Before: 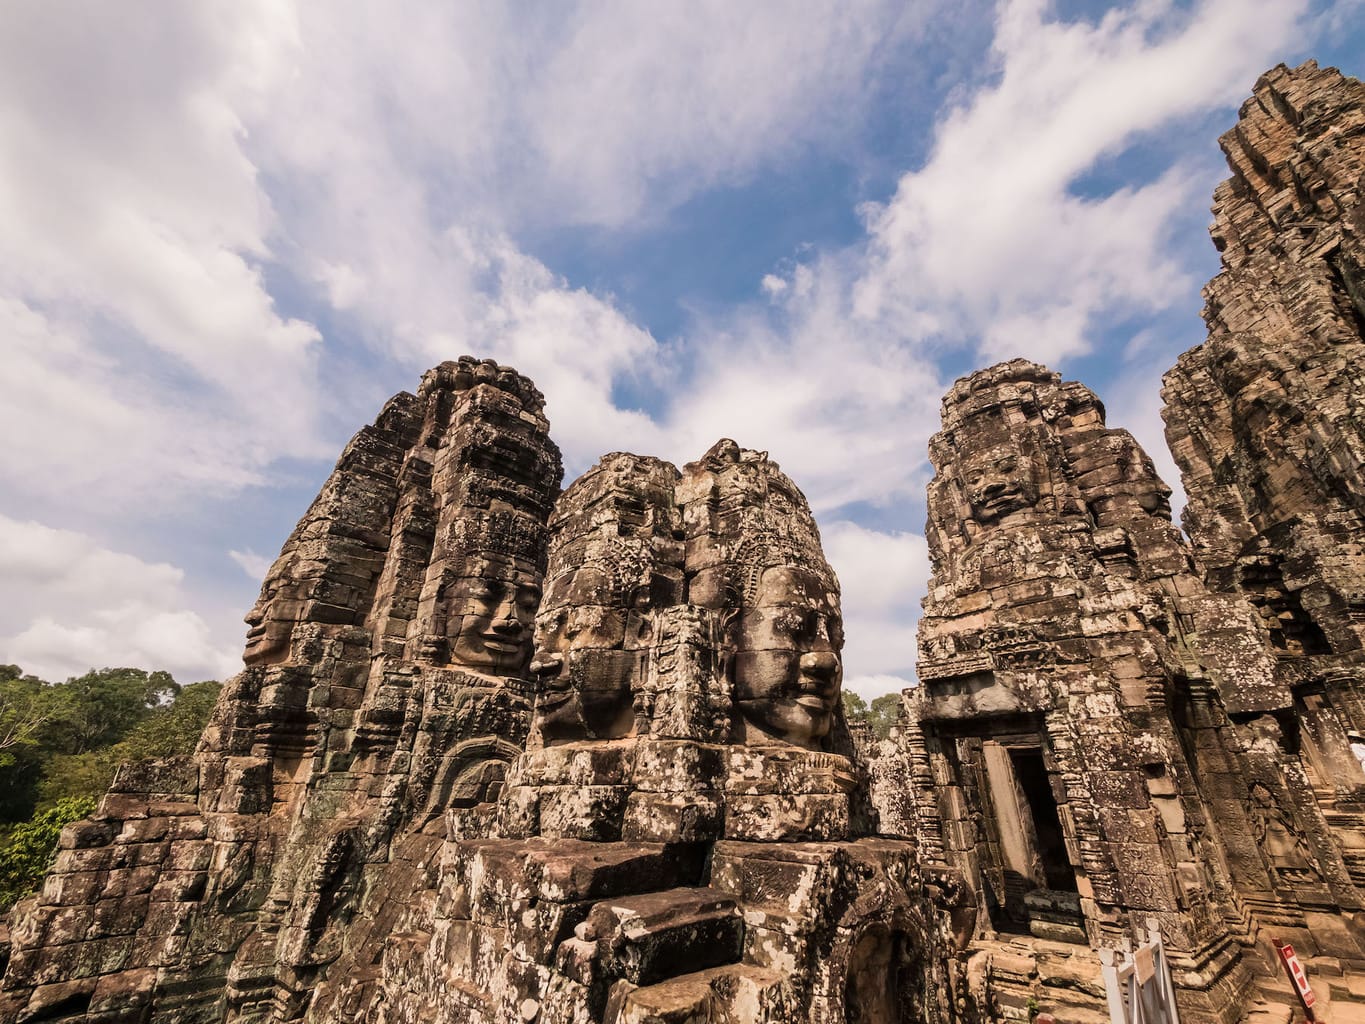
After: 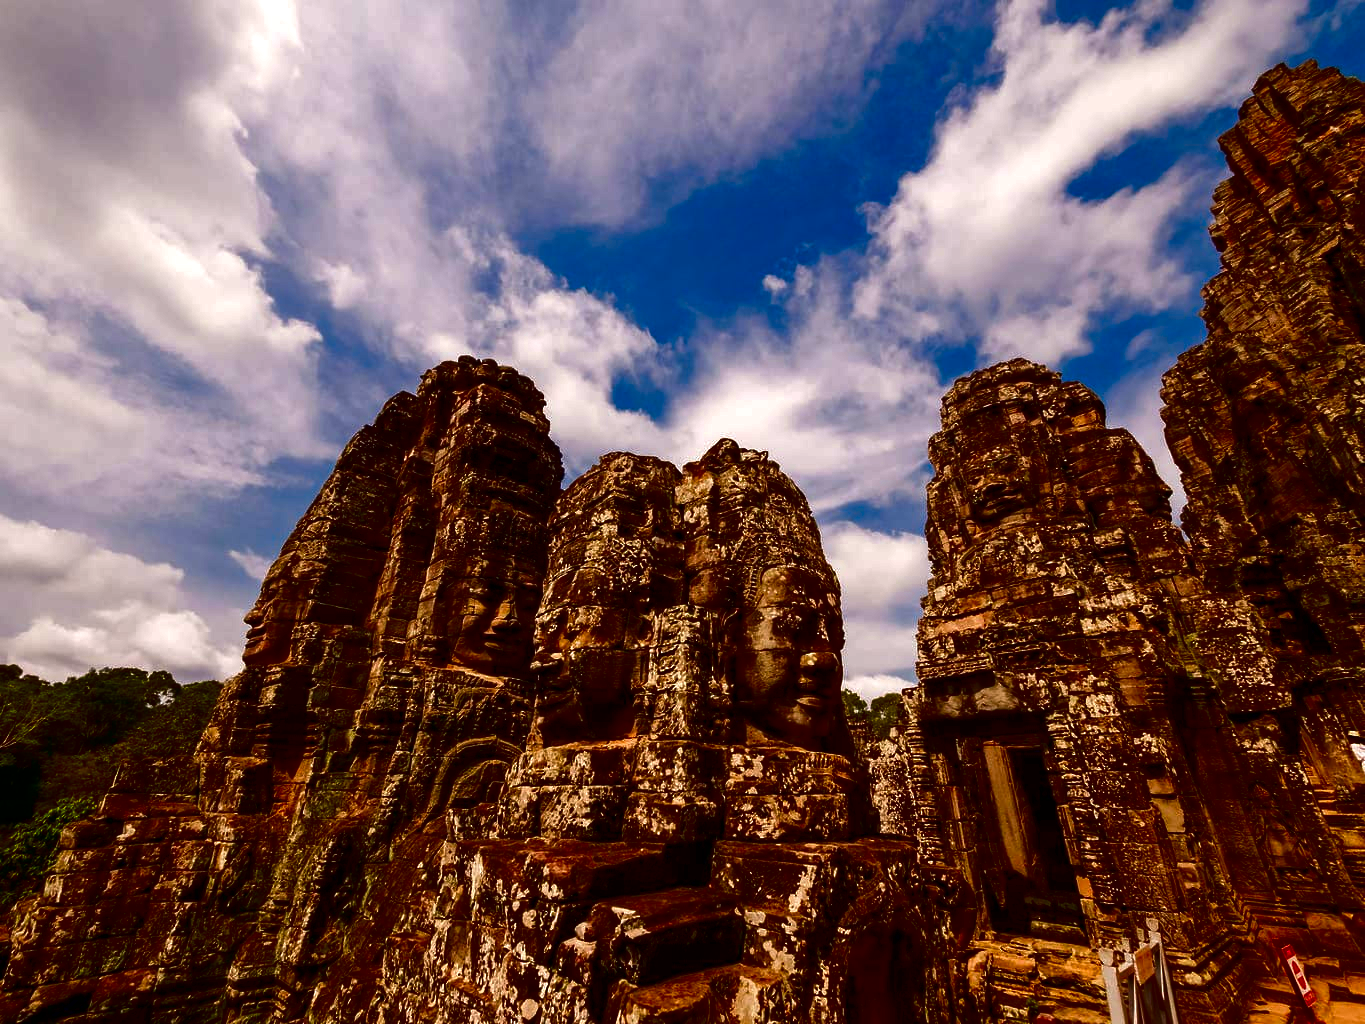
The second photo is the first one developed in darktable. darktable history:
exposure: exposure 0.298 EV, compensate highlight preservation false
contrast brightness saturation: brightness -0.994, saturation 0.993
